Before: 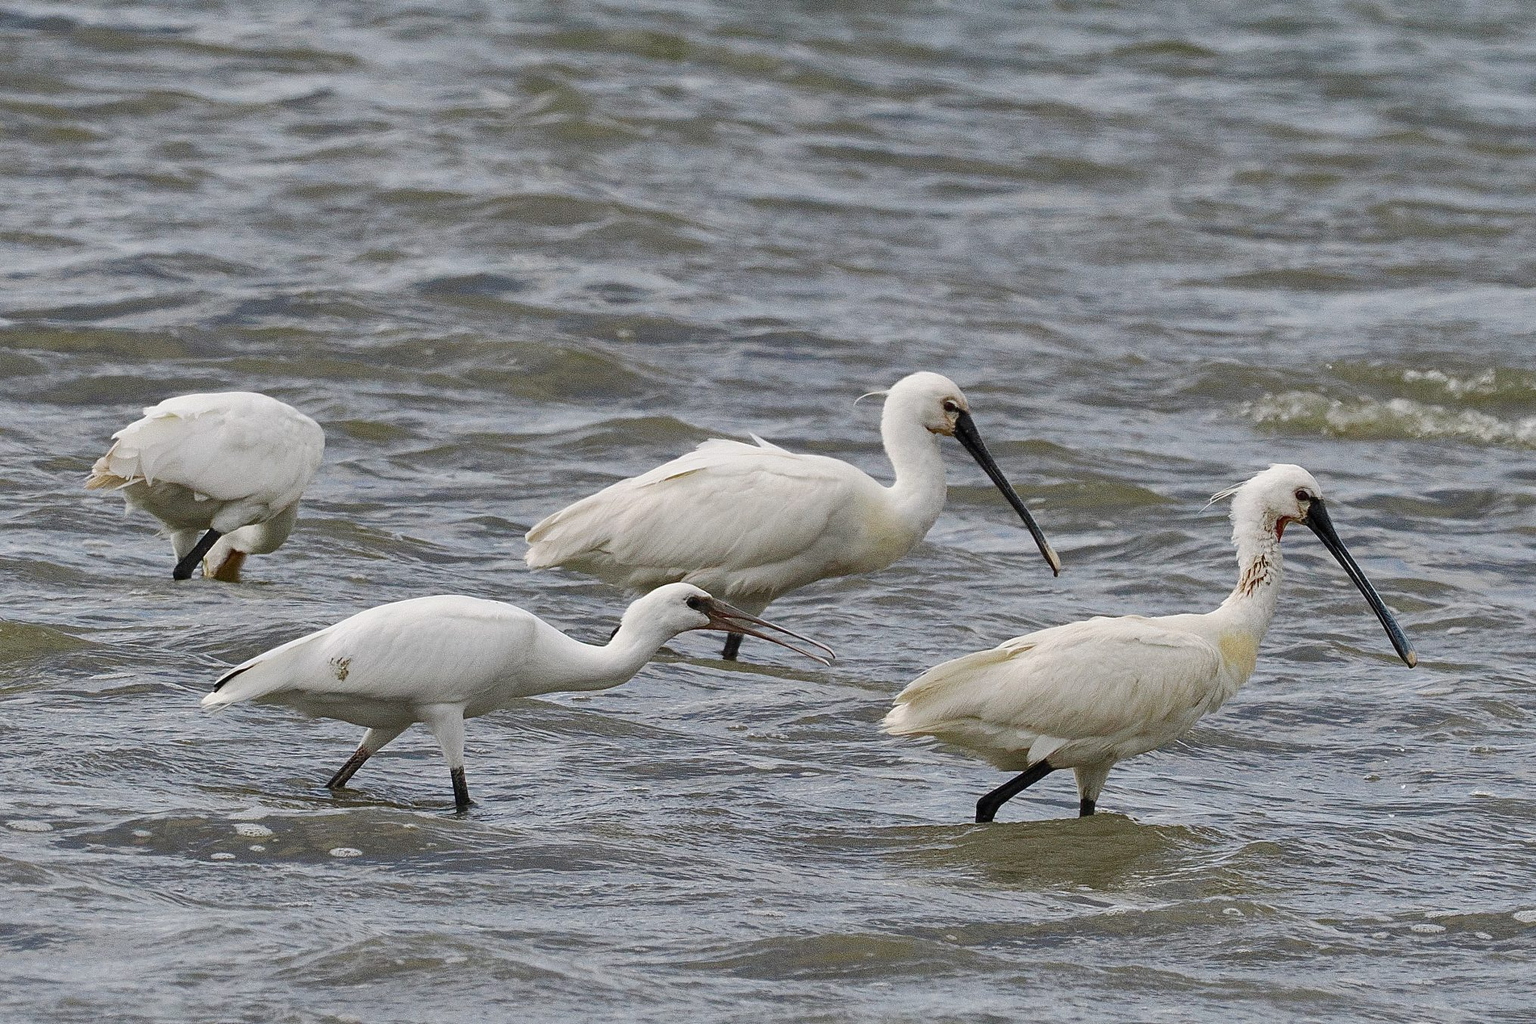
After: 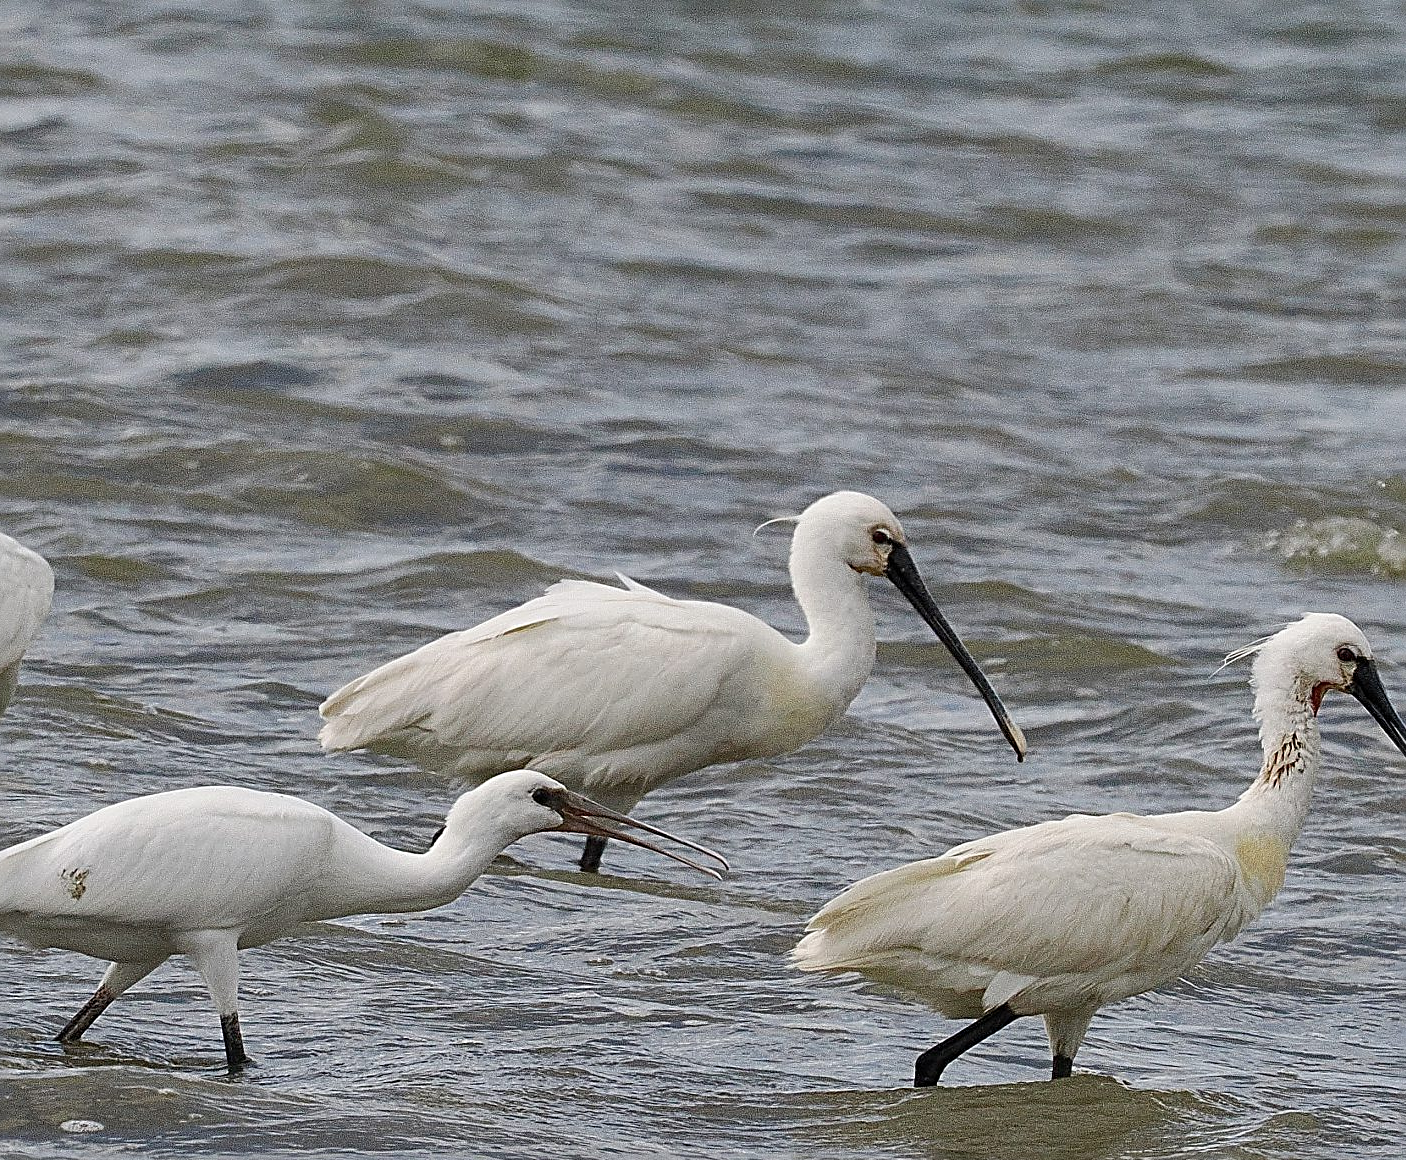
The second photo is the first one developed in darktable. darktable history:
sharpen: radius 2.754
crop: left 18.495%, right 12.216%, bottom 14.203%
